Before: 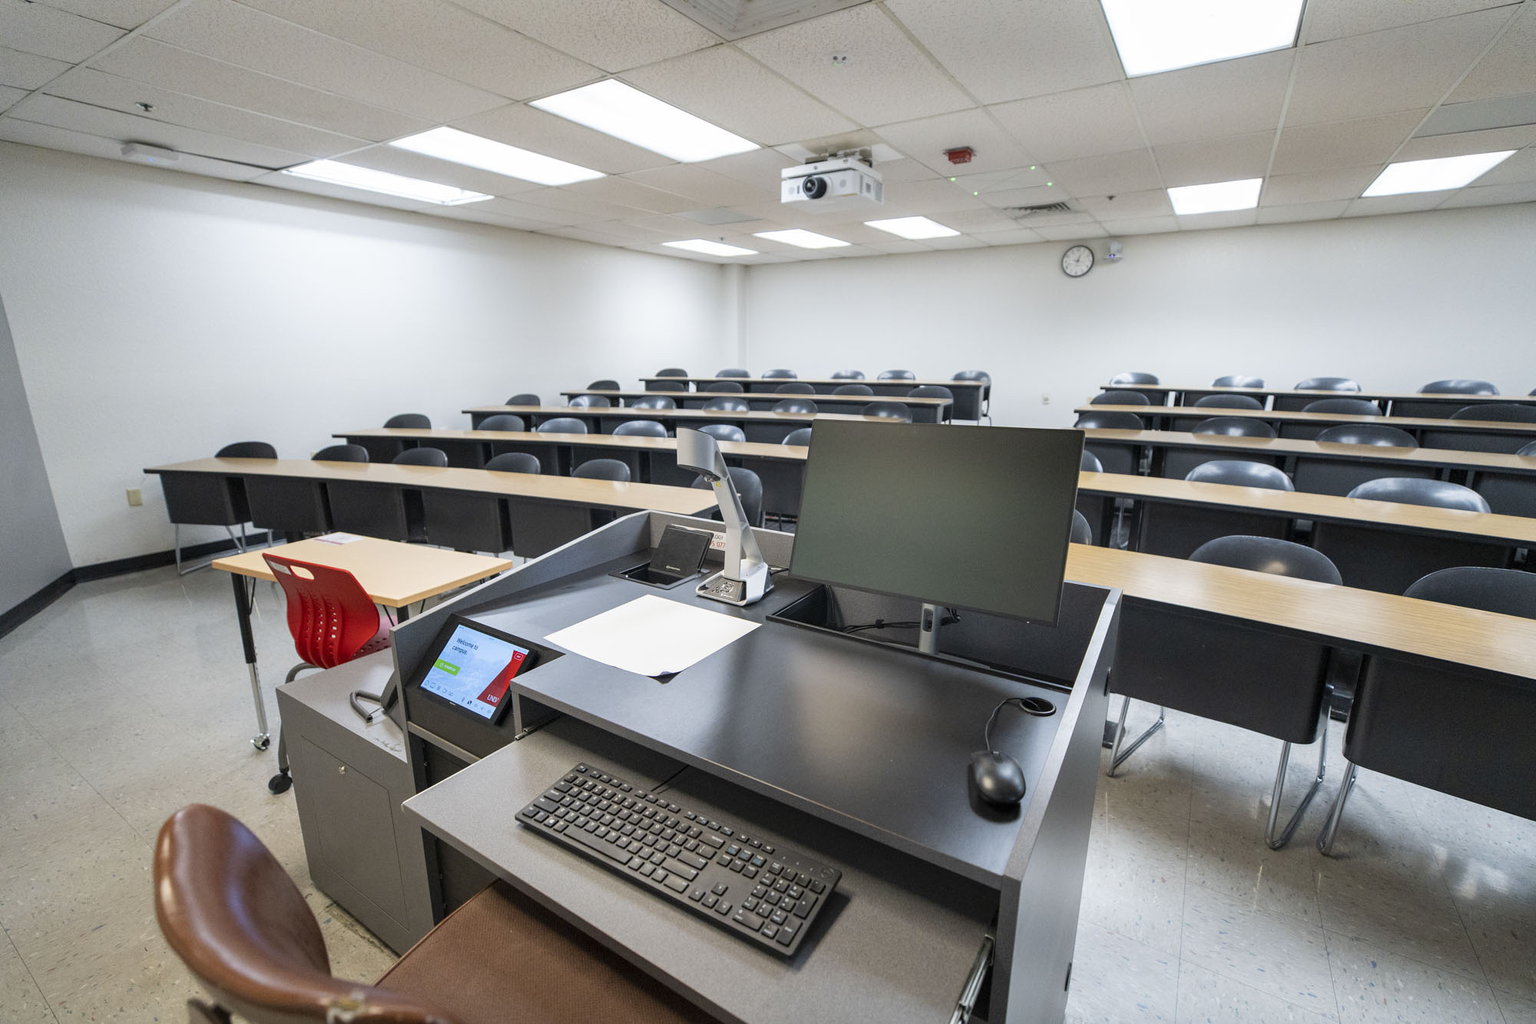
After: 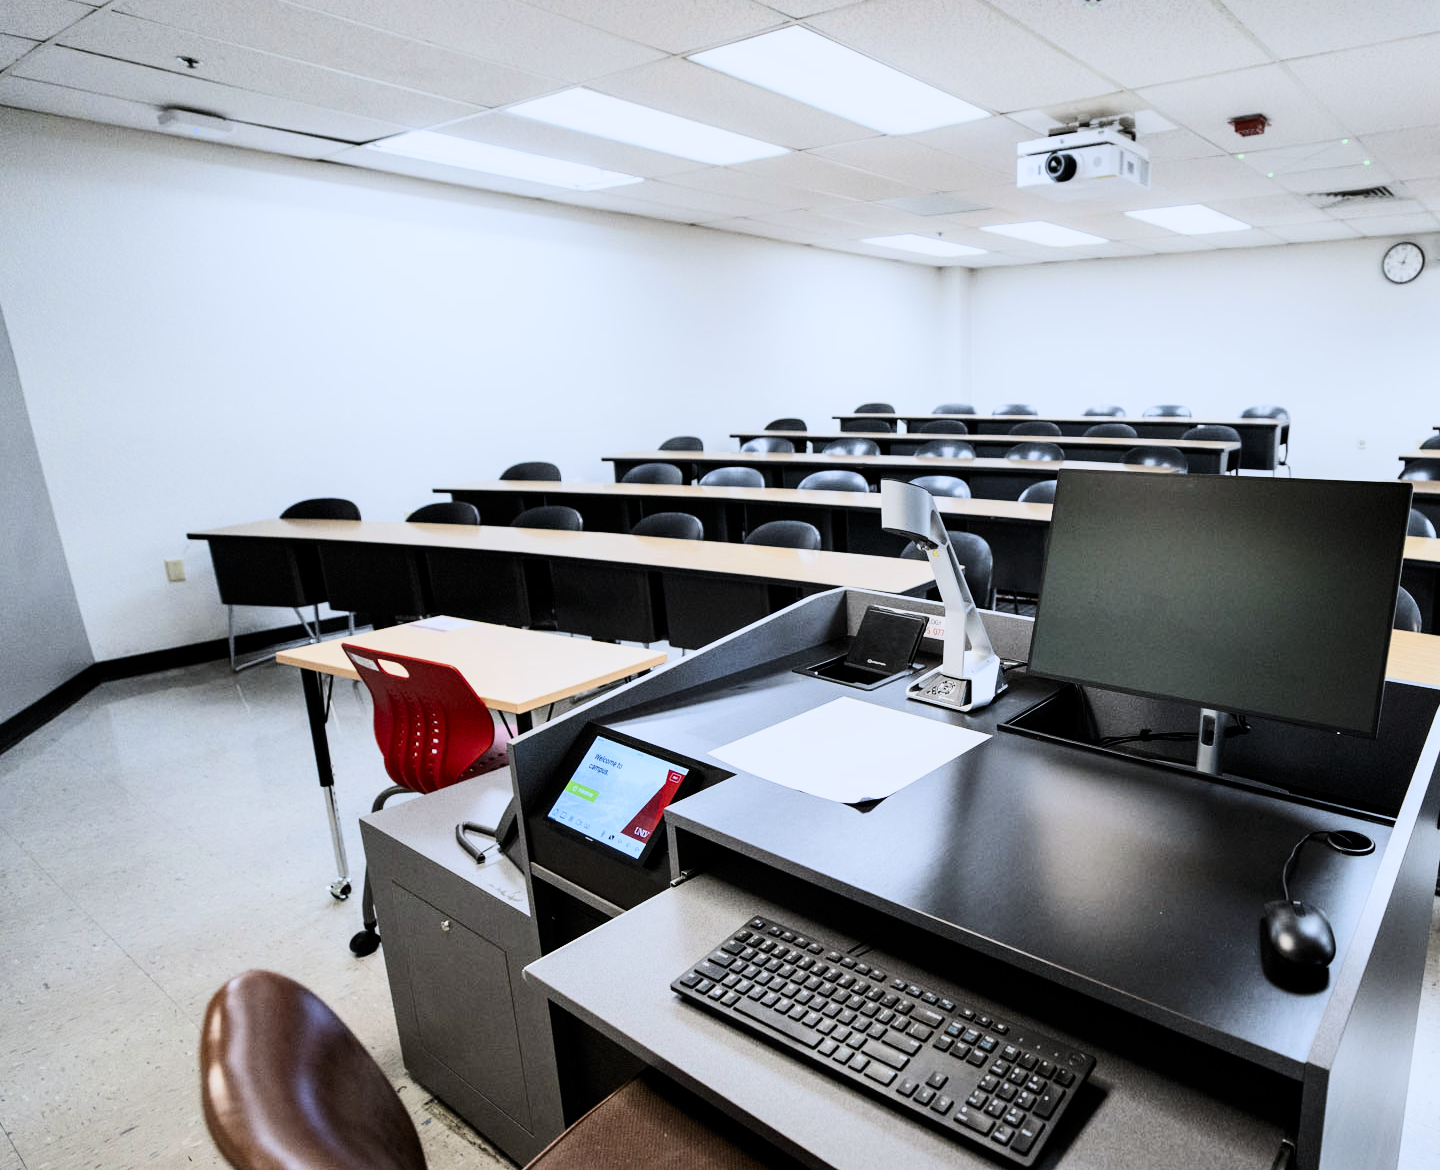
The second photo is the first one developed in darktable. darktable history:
contrast brightness saturation: contrast 0.39, brightness 0.1
crop: top 5.803%, right 27.864%, bottom 5.804%
filmic rgb: black relative exposure -4.58 EV, white relative exposure 4.8 EV, threshold 3 EV, hardness 2.36, latitude 36.07%, contrast 1.048, highlights saturation mix 1.32%, shadows ↔ highlights balance 1.25%, color science v4 (2020), enable highlight reconstruction true
color correction: highlights a* -0.772, highlights b* -8.92
